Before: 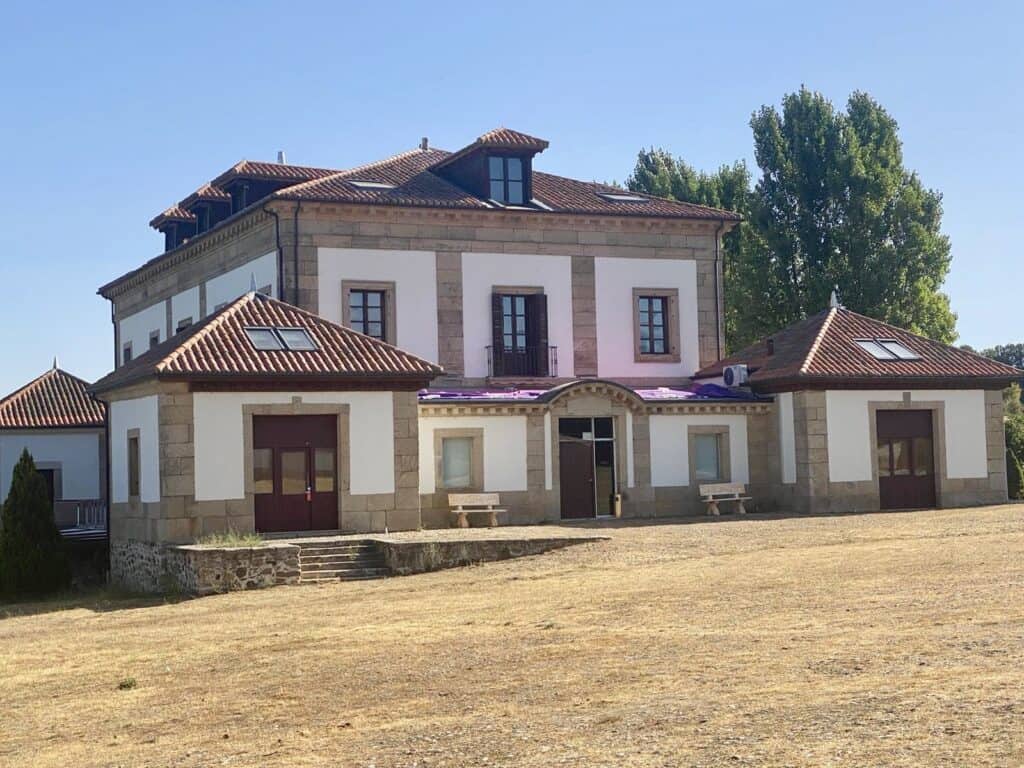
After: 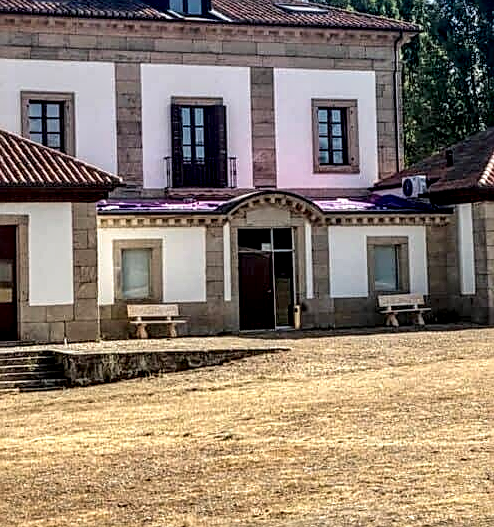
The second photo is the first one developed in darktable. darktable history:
fill light: exposure -2 EV, width 8.6
crop: left 31.379%, top 24.658%, right 20.326%, bottom 6.628%
sharpen: on, module defaults
local contrast: highlights 19%, detail 186%
